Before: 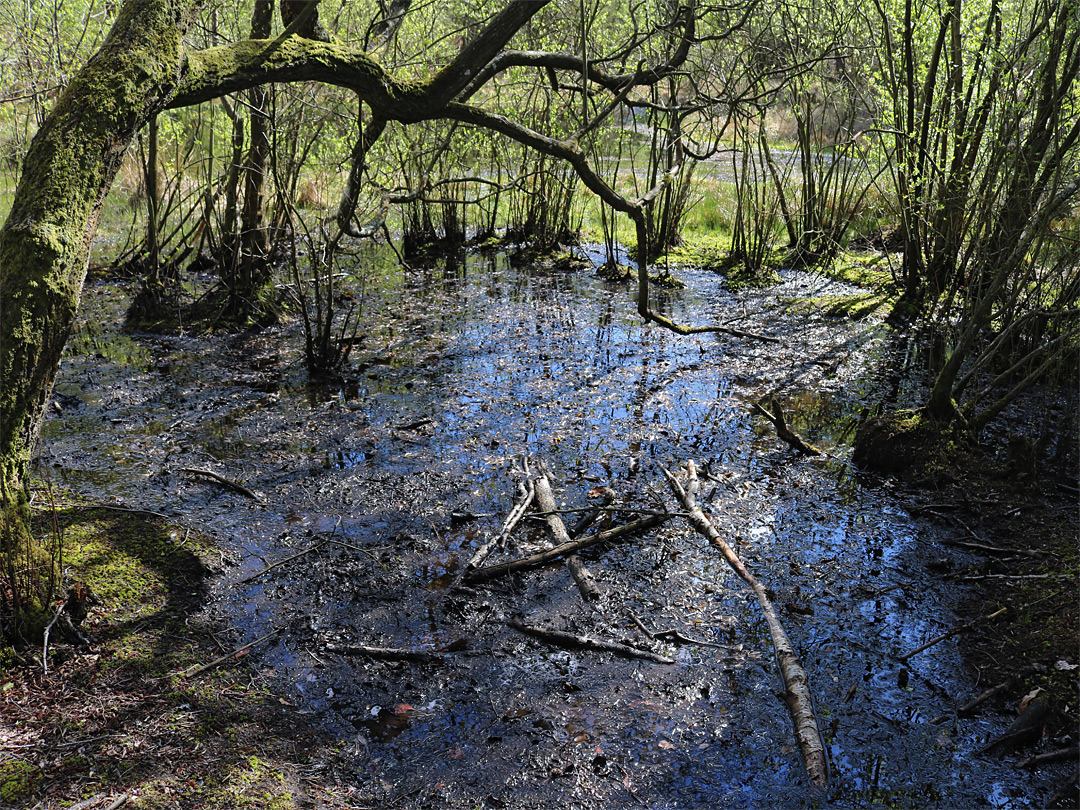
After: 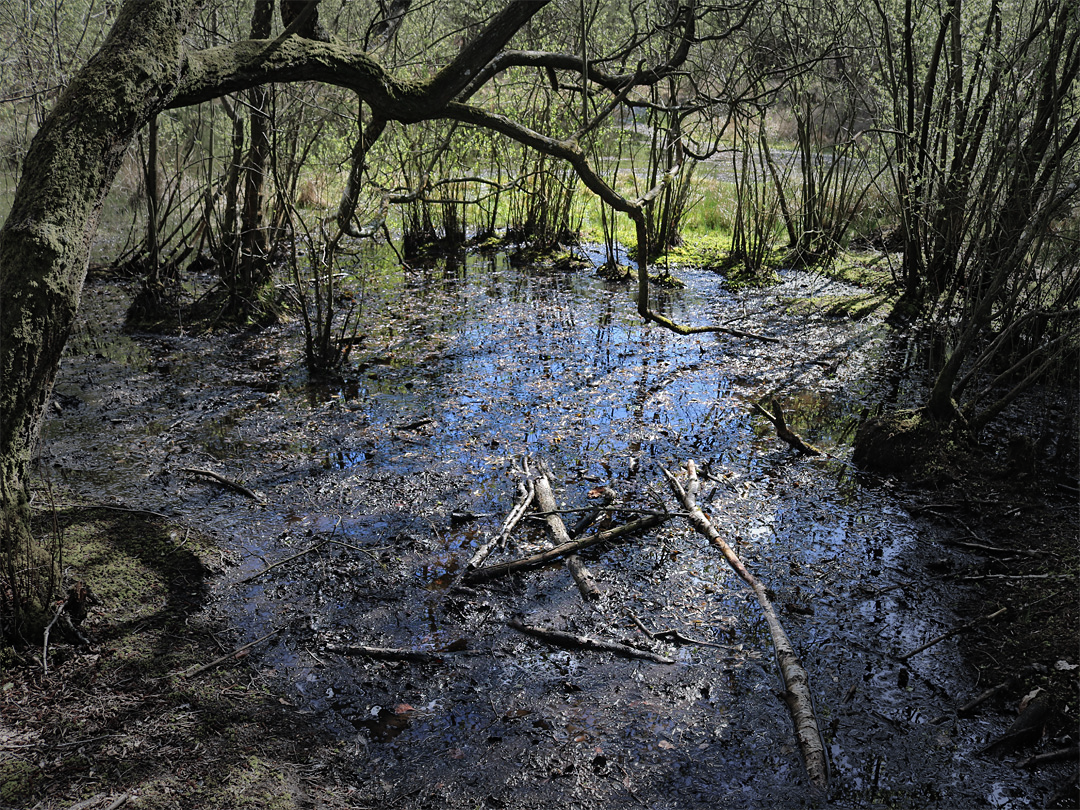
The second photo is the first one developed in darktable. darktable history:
vignetting: fall-off start 40.25%, fall-off radius 40.83%
shadows and highlights: radius 107.08, shadows 41.08, highlights -72.7, low approximation 0.01, soften with gaussian
